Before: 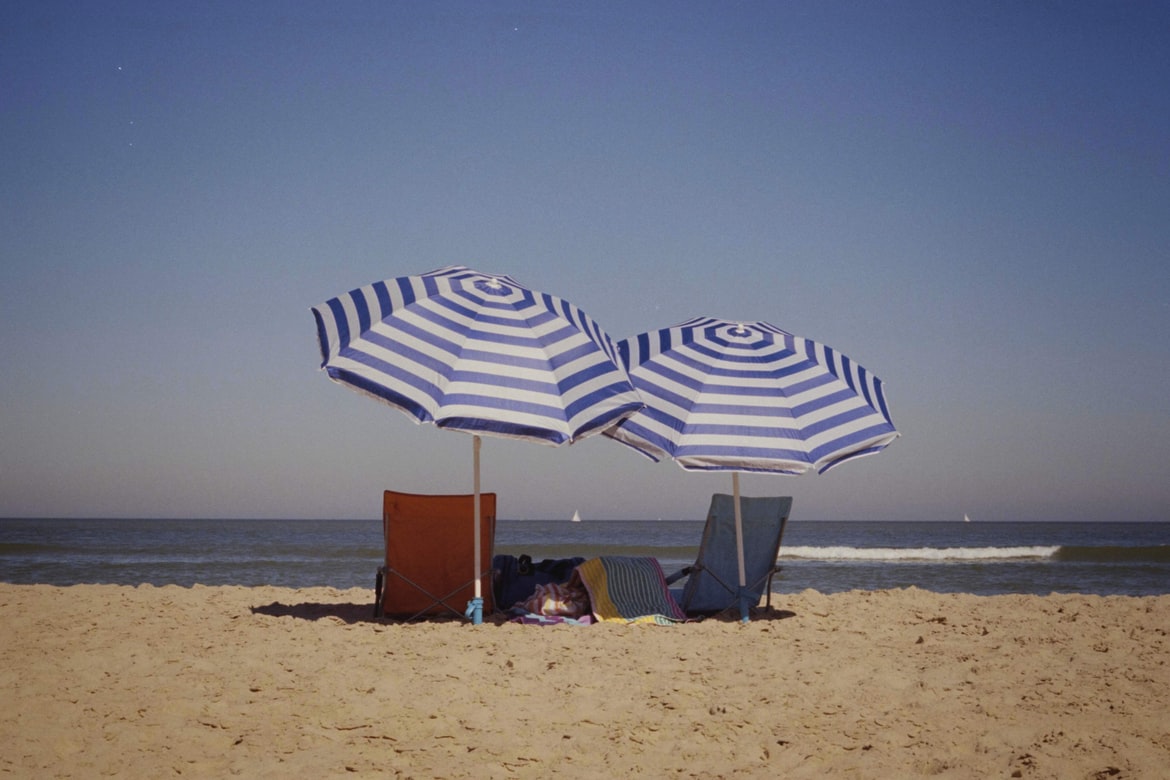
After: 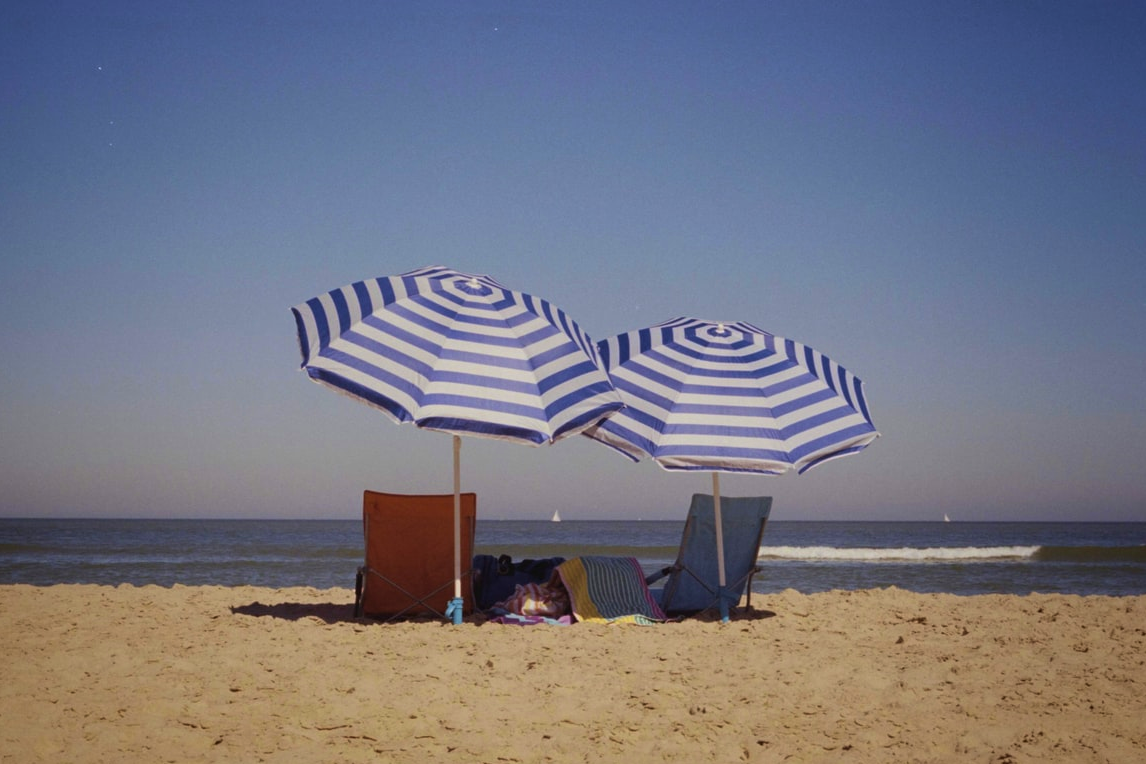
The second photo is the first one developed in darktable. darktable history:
velvia: on, module defaults
crop: left 1.743%, right 0.268%, bottom 2.011%
